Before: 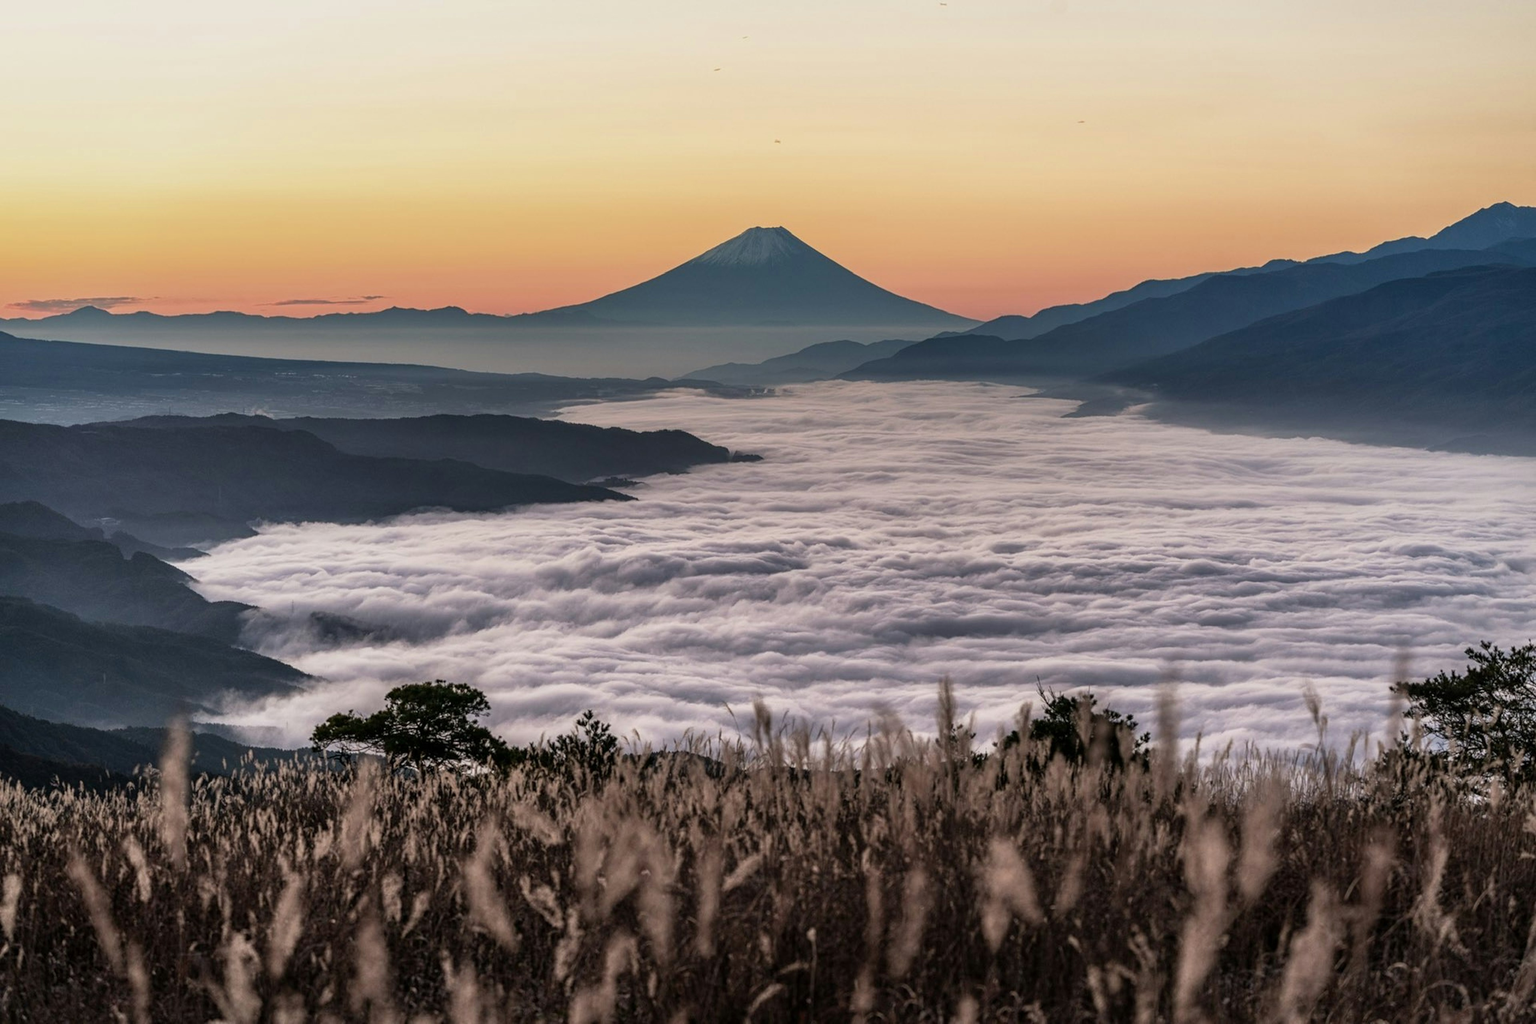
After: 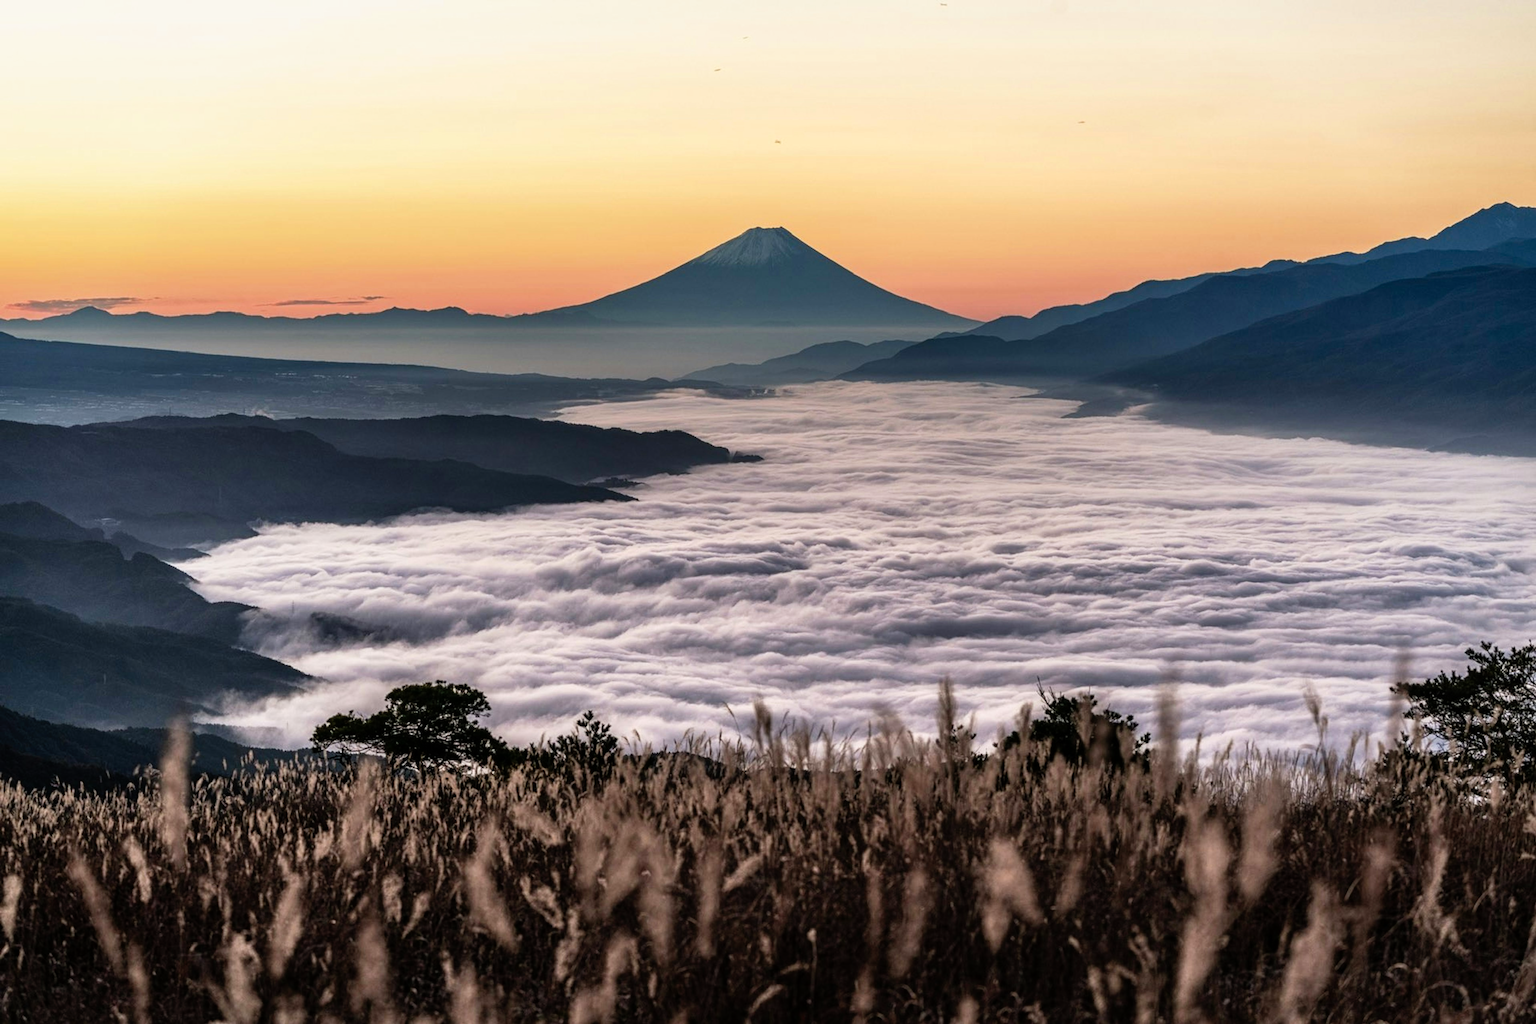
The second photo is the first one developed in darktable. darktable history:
contrast brightness saturation: contrast 0.05
tone curve: curves: ch0 [(0, 0) (0.003, 0.001) (0.011, 0.005) (0.025, 0.011) (0.044, 0.02) (0.069, 0.031) (0.1, 0.045) (0.136, 0.078) (0.177, 0.124) (0.224, 0.18) (0.277, 0.245) (0.335, 0.315) (0.399, 0.393) (0.468, 0.477) (0.543, 0.569) (0.623, 0.666) (0.709, 0.771) (0.801, 0.871) (0.898, 0.965) (1, 1)], preserve colors none
